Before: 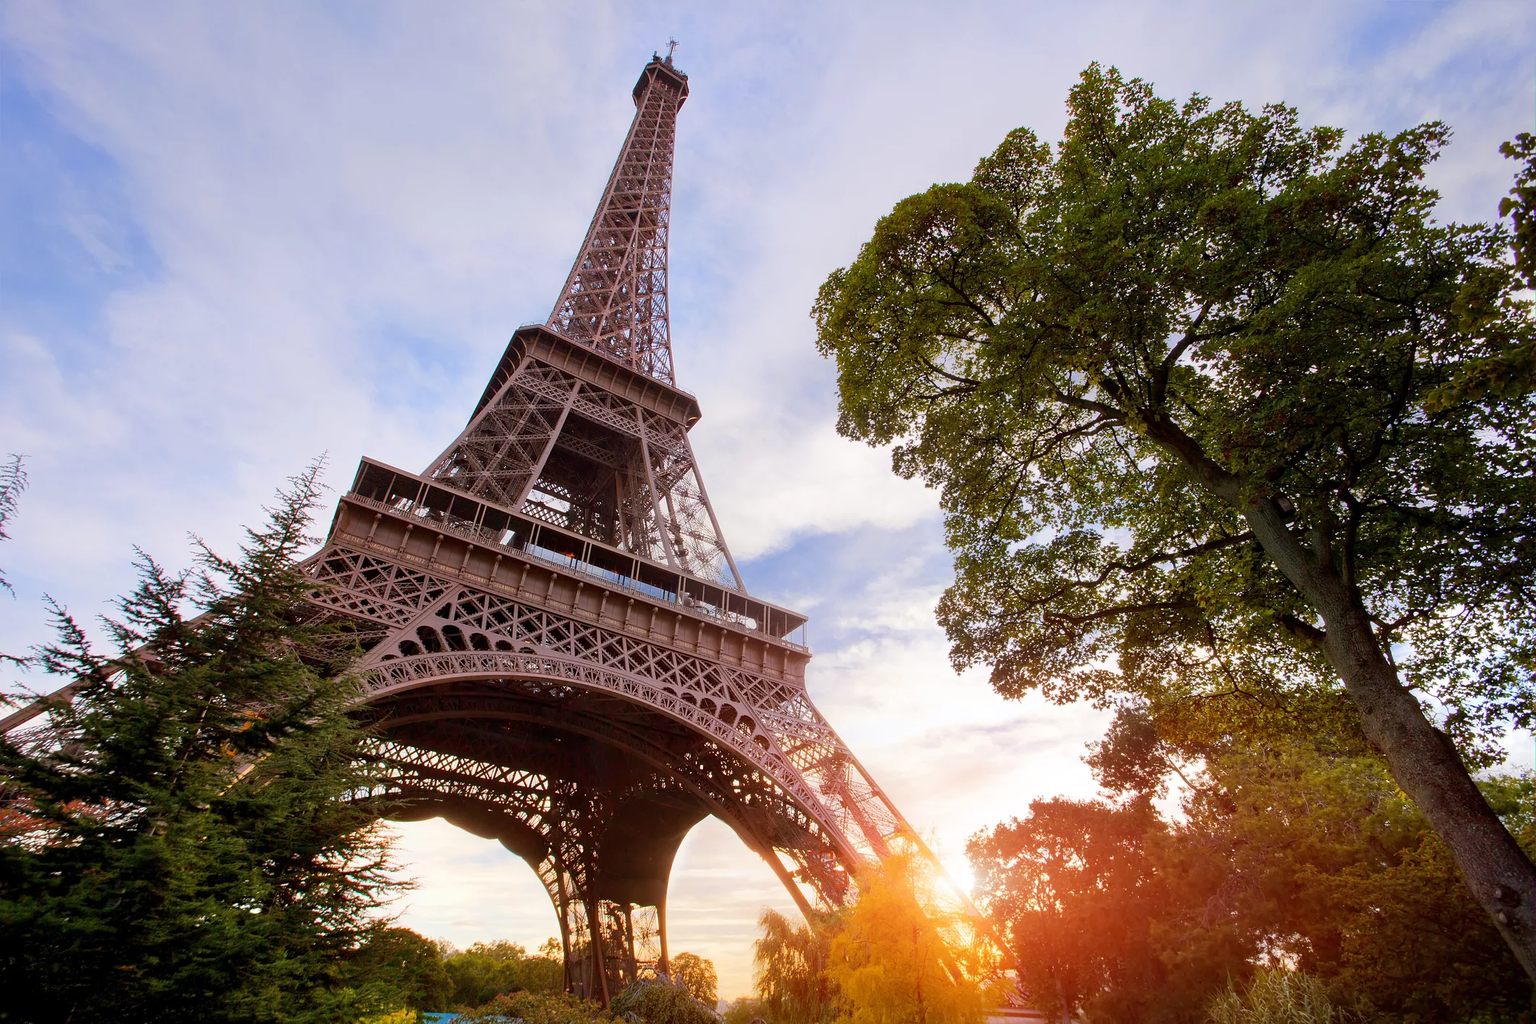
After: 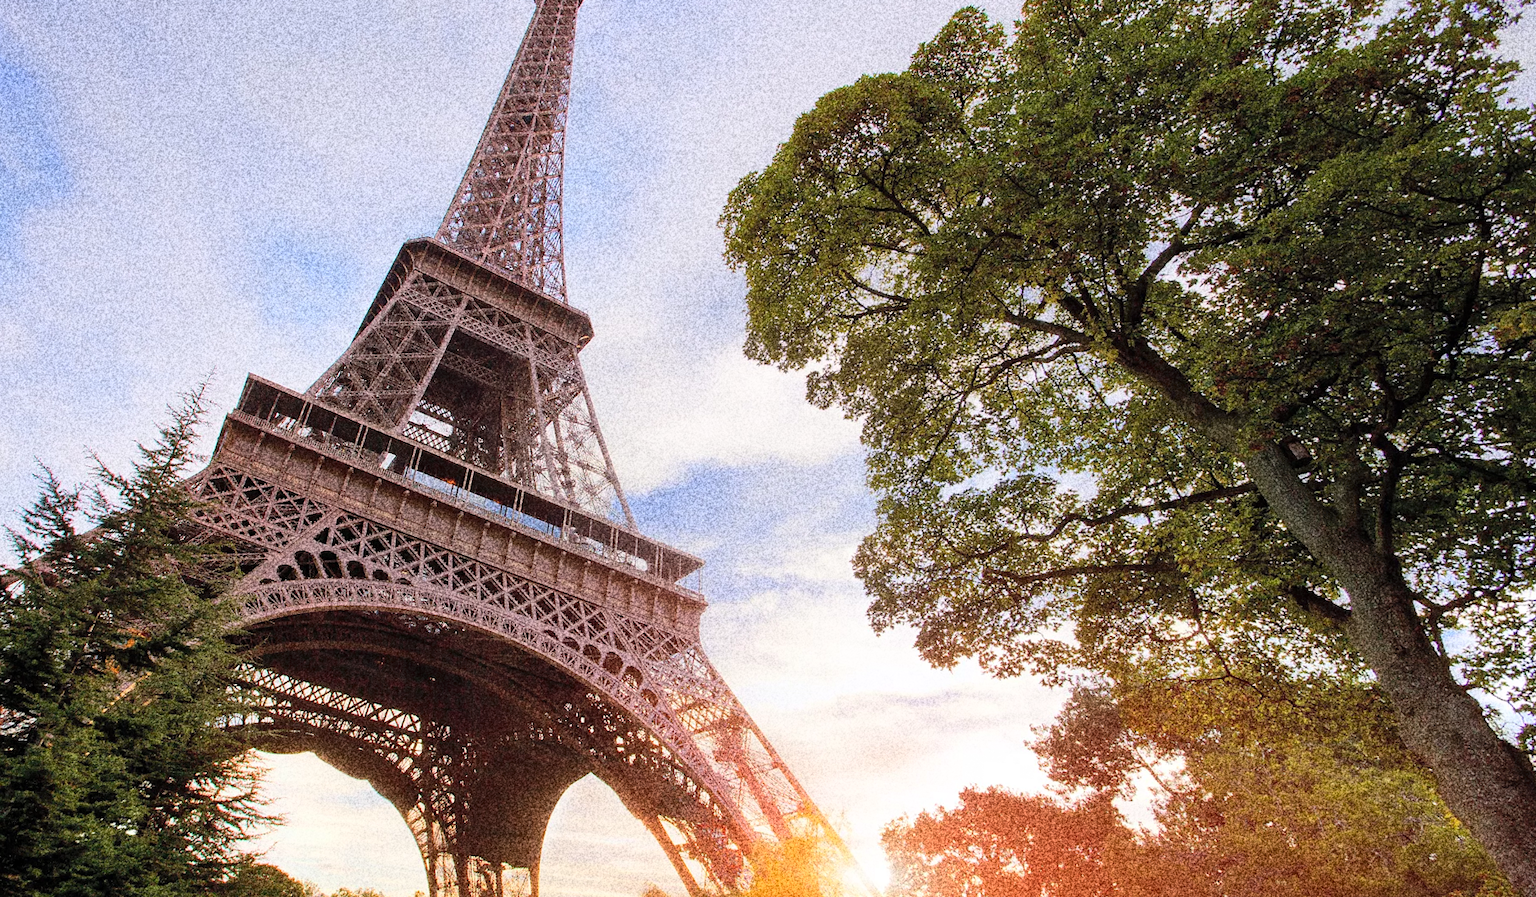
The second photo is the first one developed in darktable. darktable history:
crop: left 3.305%, top 6.436%, right 6.389%, bottom 3.258%
grain: coarseness 30.02 ISO, strength 100%
contrast brightness saturation: brightness 0.15
rotate and perspective: rotation 1.69°, lens shift (vertical) -0.023, lens shift (horizontal) -0.291, crop left 0.025, crop right 0.988, crop top 0.092, crop bottom 0.842
